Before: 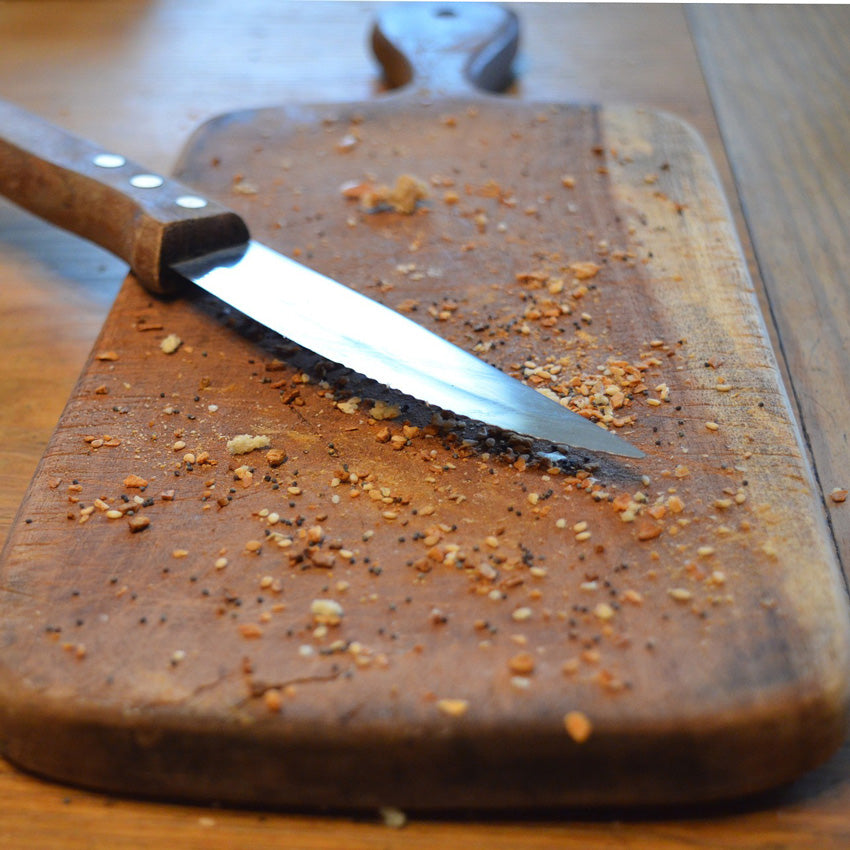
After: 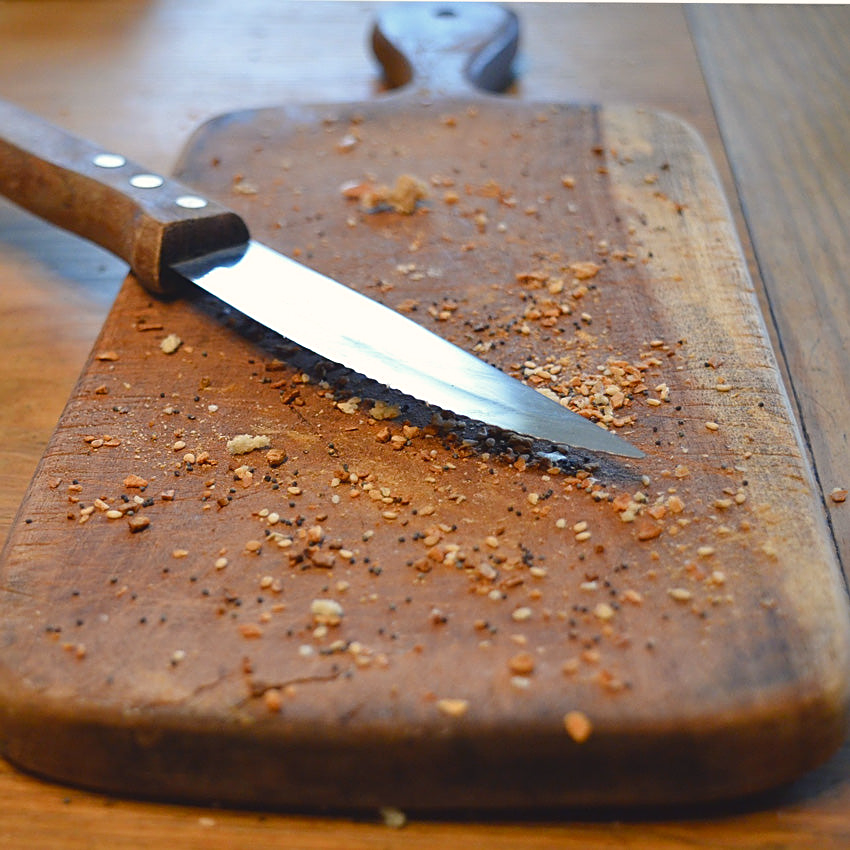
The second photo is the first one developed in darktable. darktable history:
sharpen: on, module defaults
color balance rgb: shadows lift › chroma 2%, shadows lift › hue 250°, power › hue 326.4°, highlights gain › chroma 2%, highlights gain › hue 64.8°, global offset › luminance 0.5%, global offset › hue 58.8°, perceptual saturation grading › highlights -25%, perceptual saturation grading › shadows 30%, global vibrance 15%
